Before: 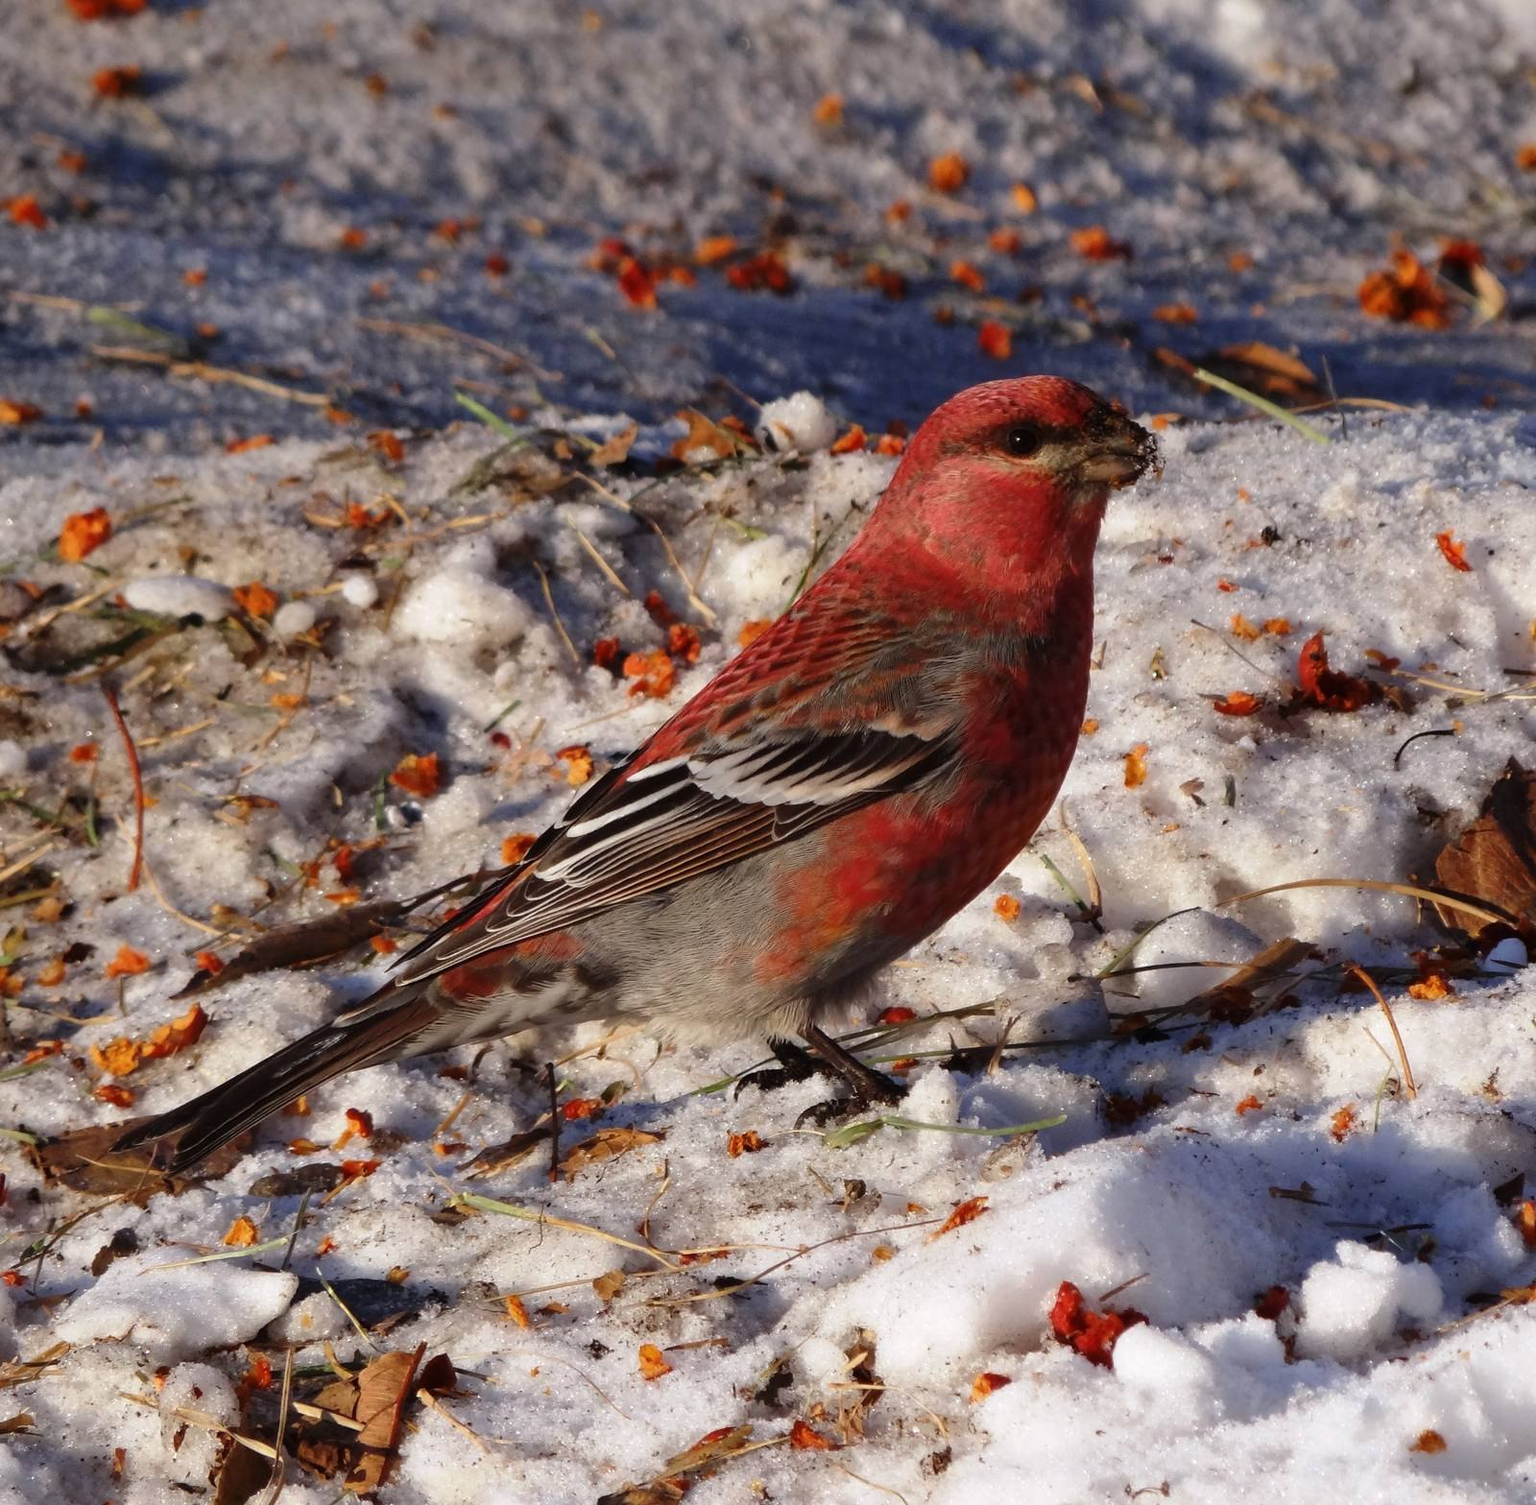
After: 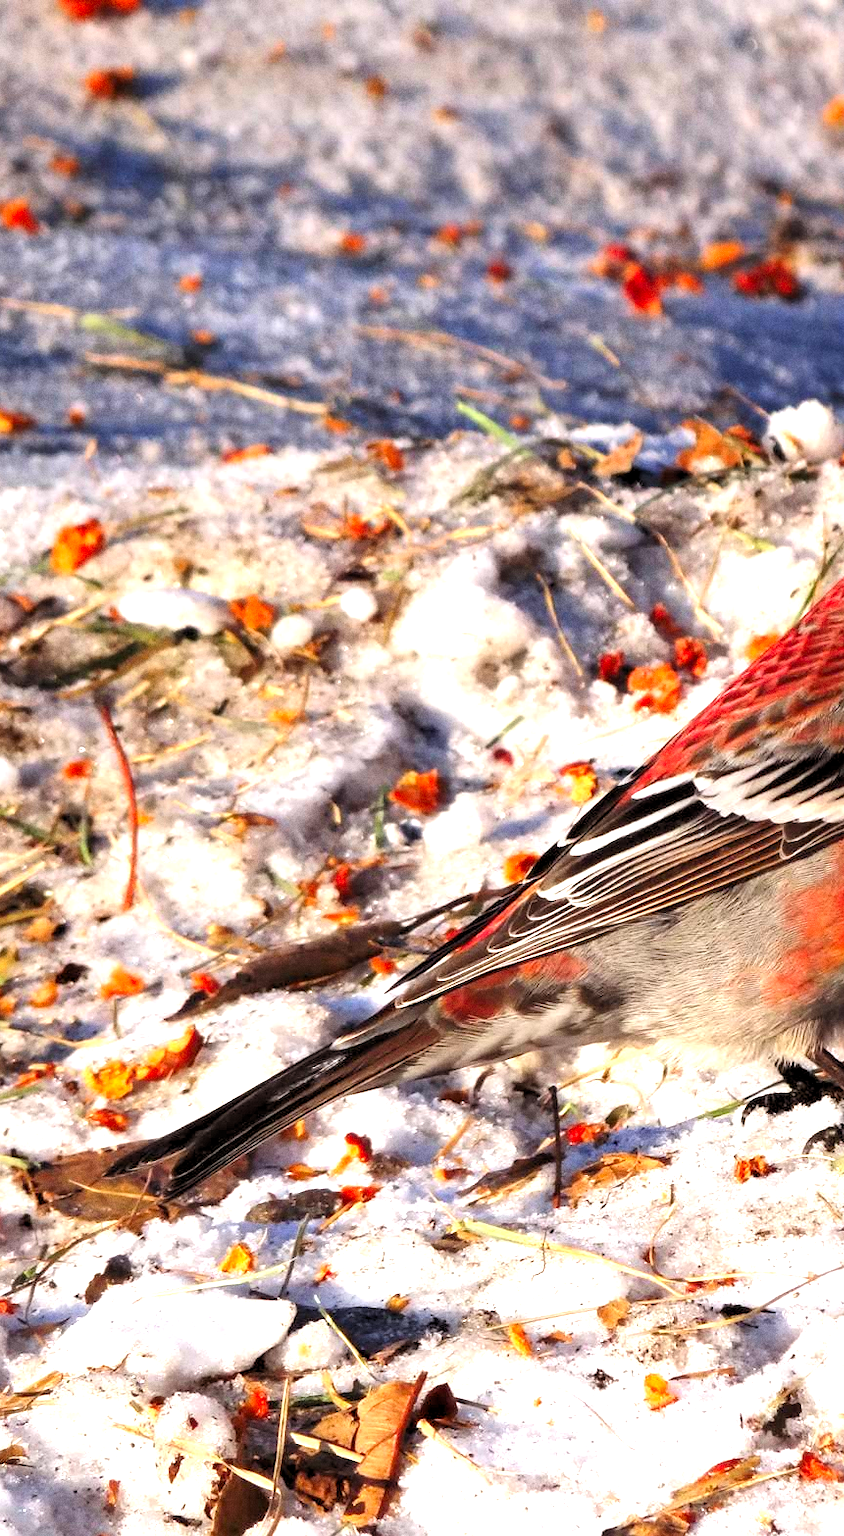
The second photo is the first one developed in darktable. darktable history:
crop: left 0.587%, right 45.588%, bottom 0.086%
grain: on, module defaults
rgb levels: levels [[0.01, 0.419, 0.839], [0, 0.5, 1], [0, 0.5, 1]]
contrast brightness saturation: contrast 0.04, saturation 0.16
exposure: black level correction 0, exposure 1.2 EV, compensate exposure bias true, compensate highlight preservation false
